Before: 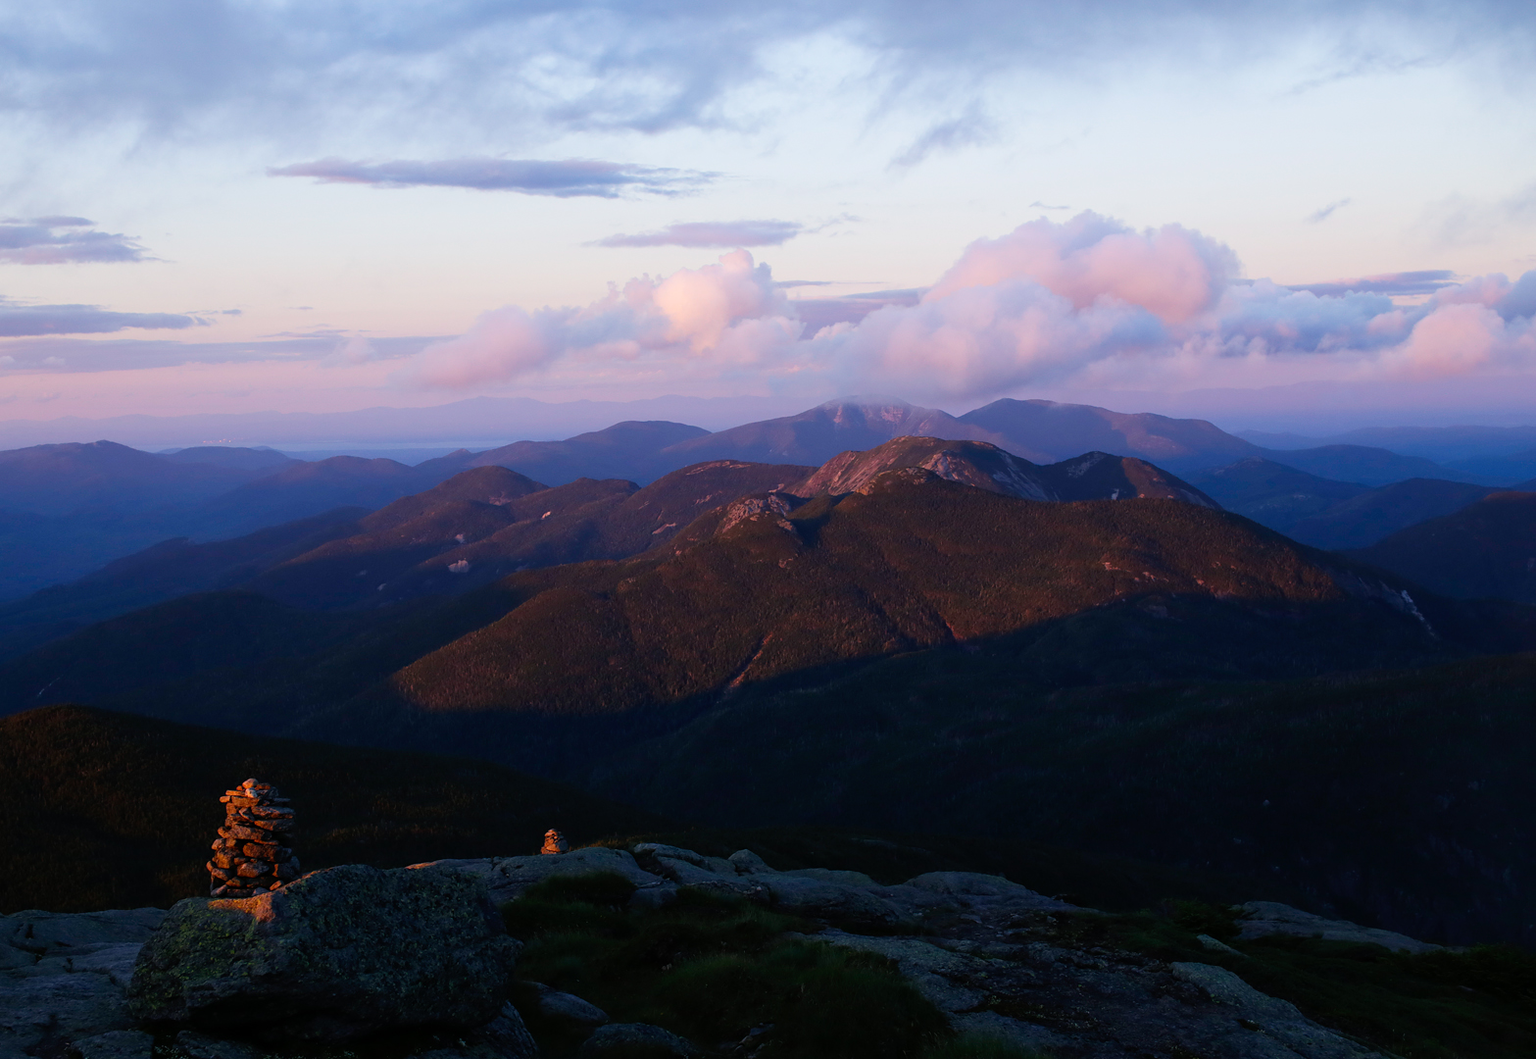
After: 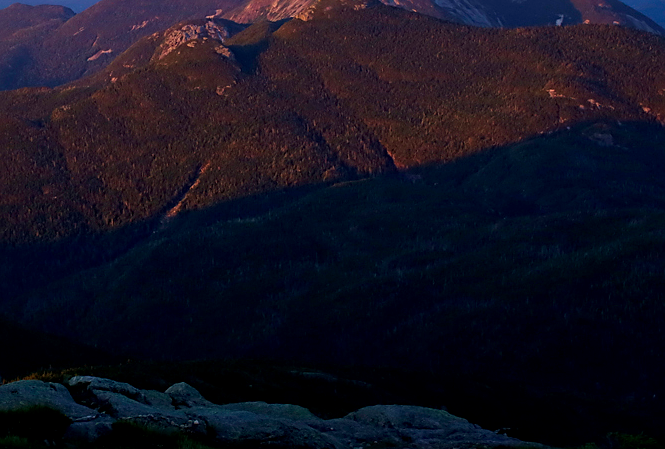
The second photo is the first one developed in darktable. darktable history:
color correction: highlights a* -5.85, highlights b* 11.38
crop: left 36.937%, top 44.857%, right 20.569%, bottom 13.556%
sharpen: on, module defaults
exposure: black level correction 0.003, exposure 0.382 EV, compensate highlight preservation false
velvia: on, module defaults
